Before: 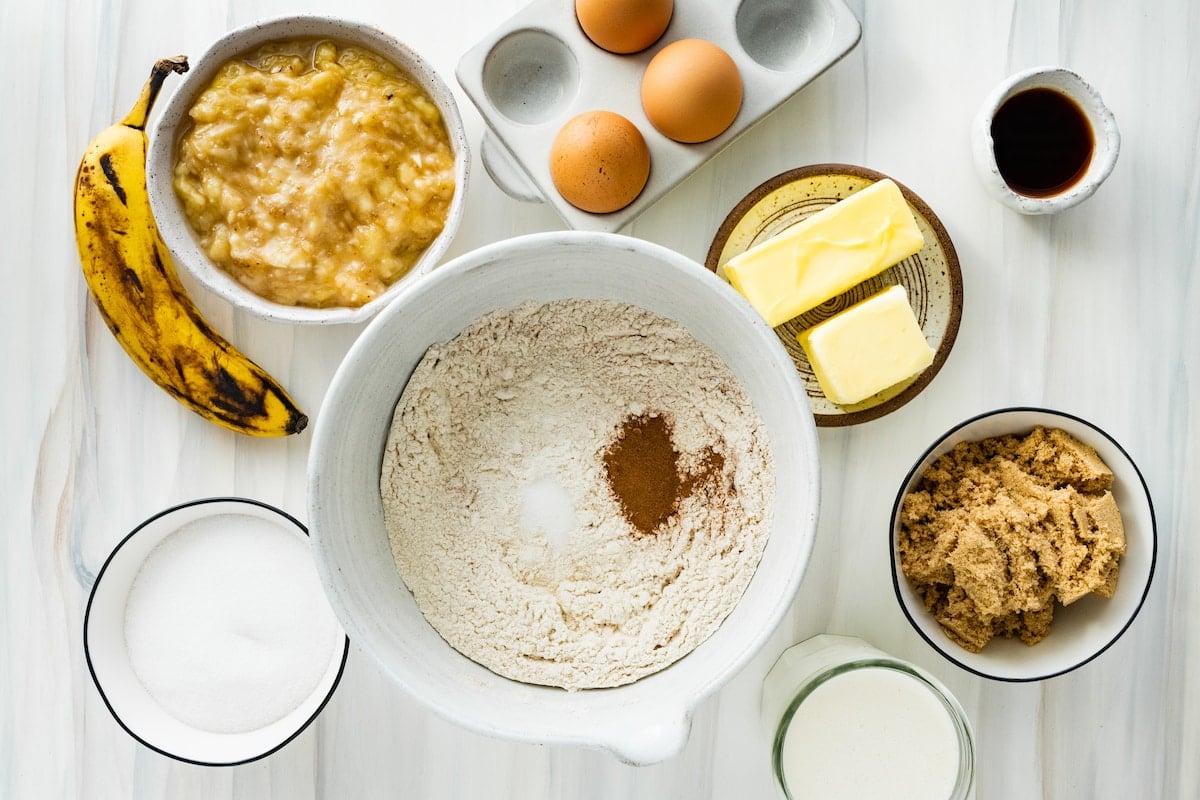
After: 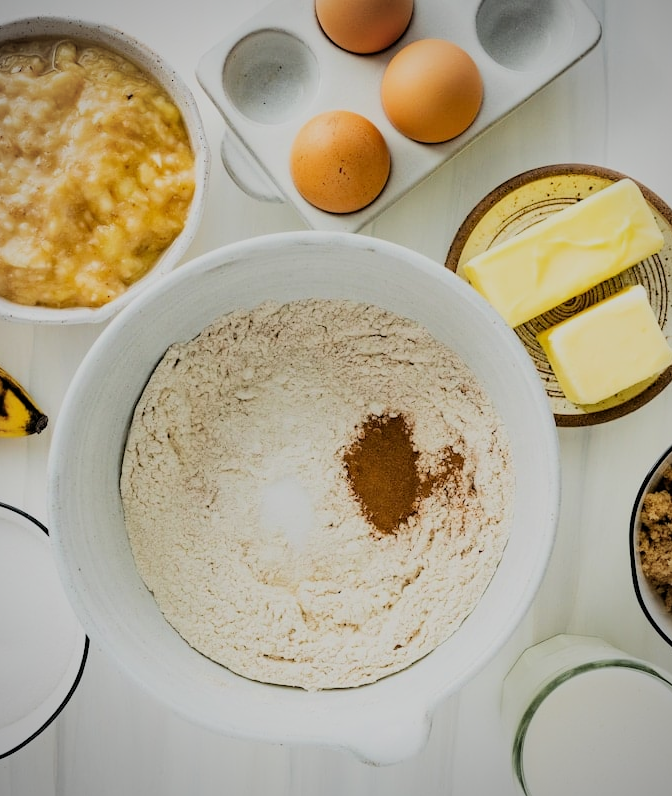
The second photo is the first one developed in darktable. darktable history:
crop: left 21.674%, right 22.086%
vignetting: fall-off radius 60.92%
filmic rgb: black relative exposure -7.15 EV, white relative exposure 5.36 EV, hardness 3.02, color science v6 (2022)
